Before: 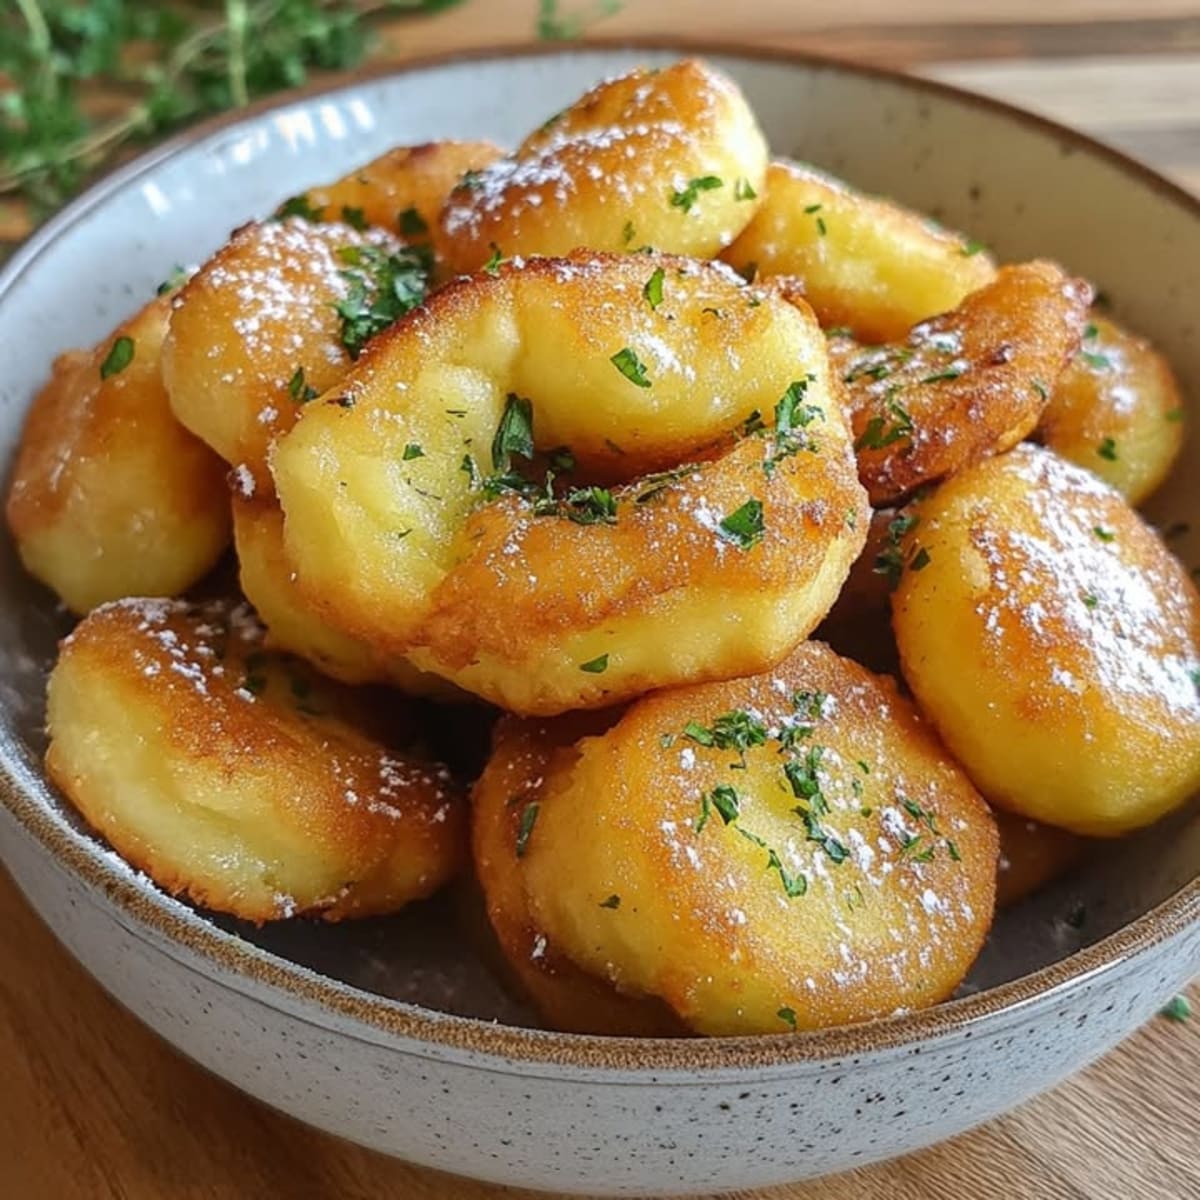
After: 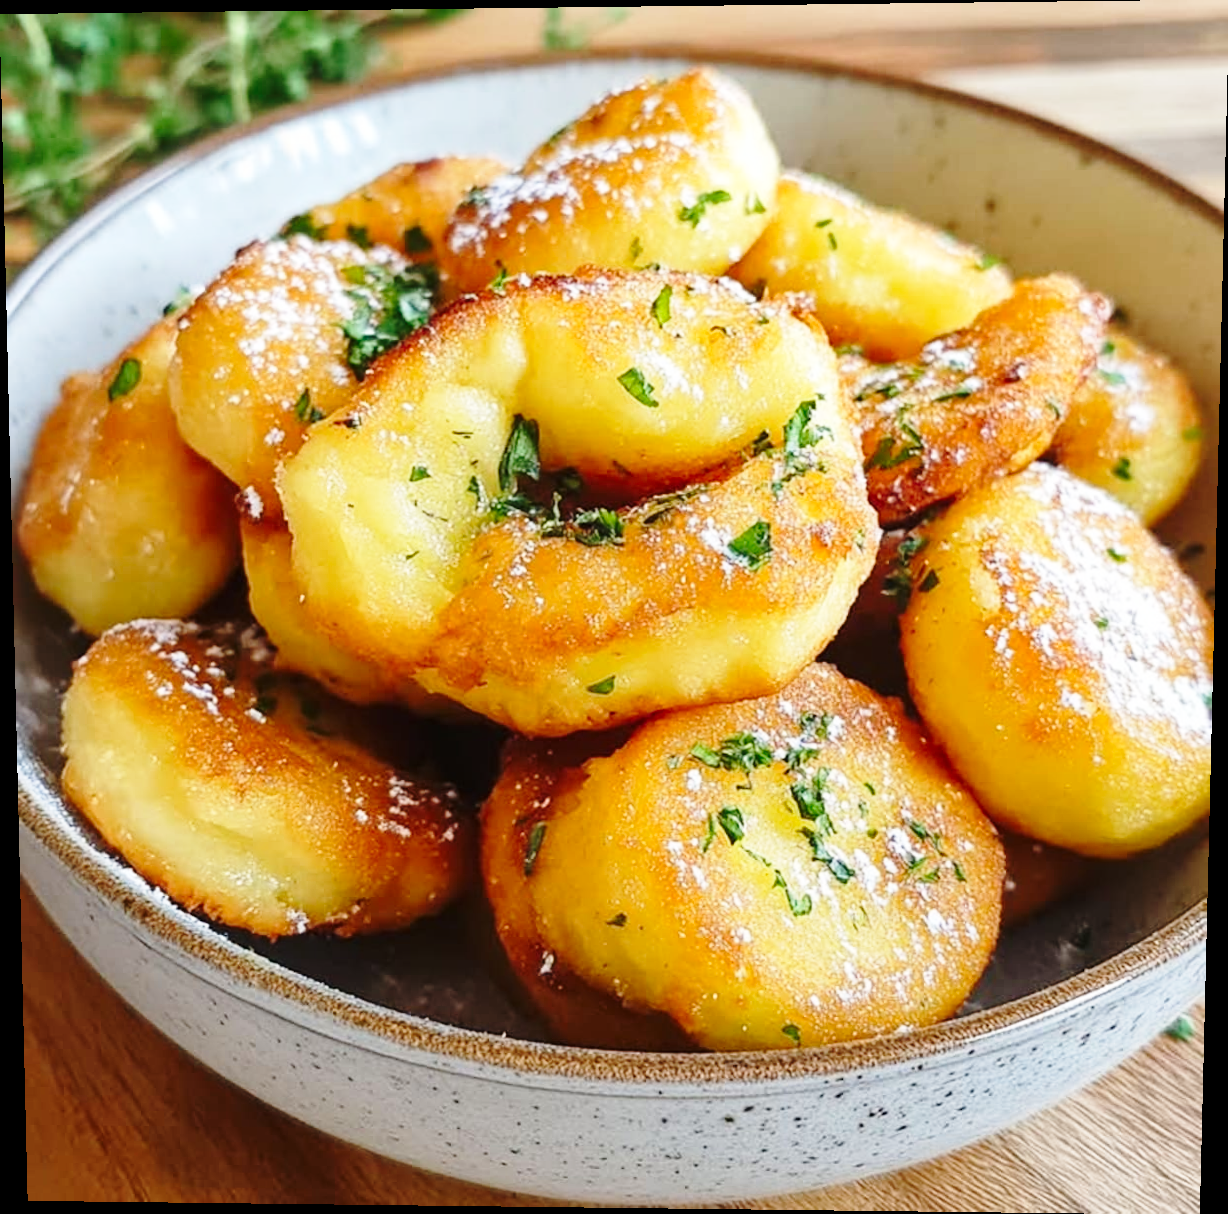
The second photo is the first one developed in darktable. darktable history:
base curve: curves: ch0 [(0, 0) (0.028, 0.03) (0.121, 0.232) (0.46, 0.748) (0.859, 0.968) (1, 1)], preserve colors none
rotate and perspective: lens shift (vertical) 0.048, lens shift (horizontal) -0.024, automatic cropping off
